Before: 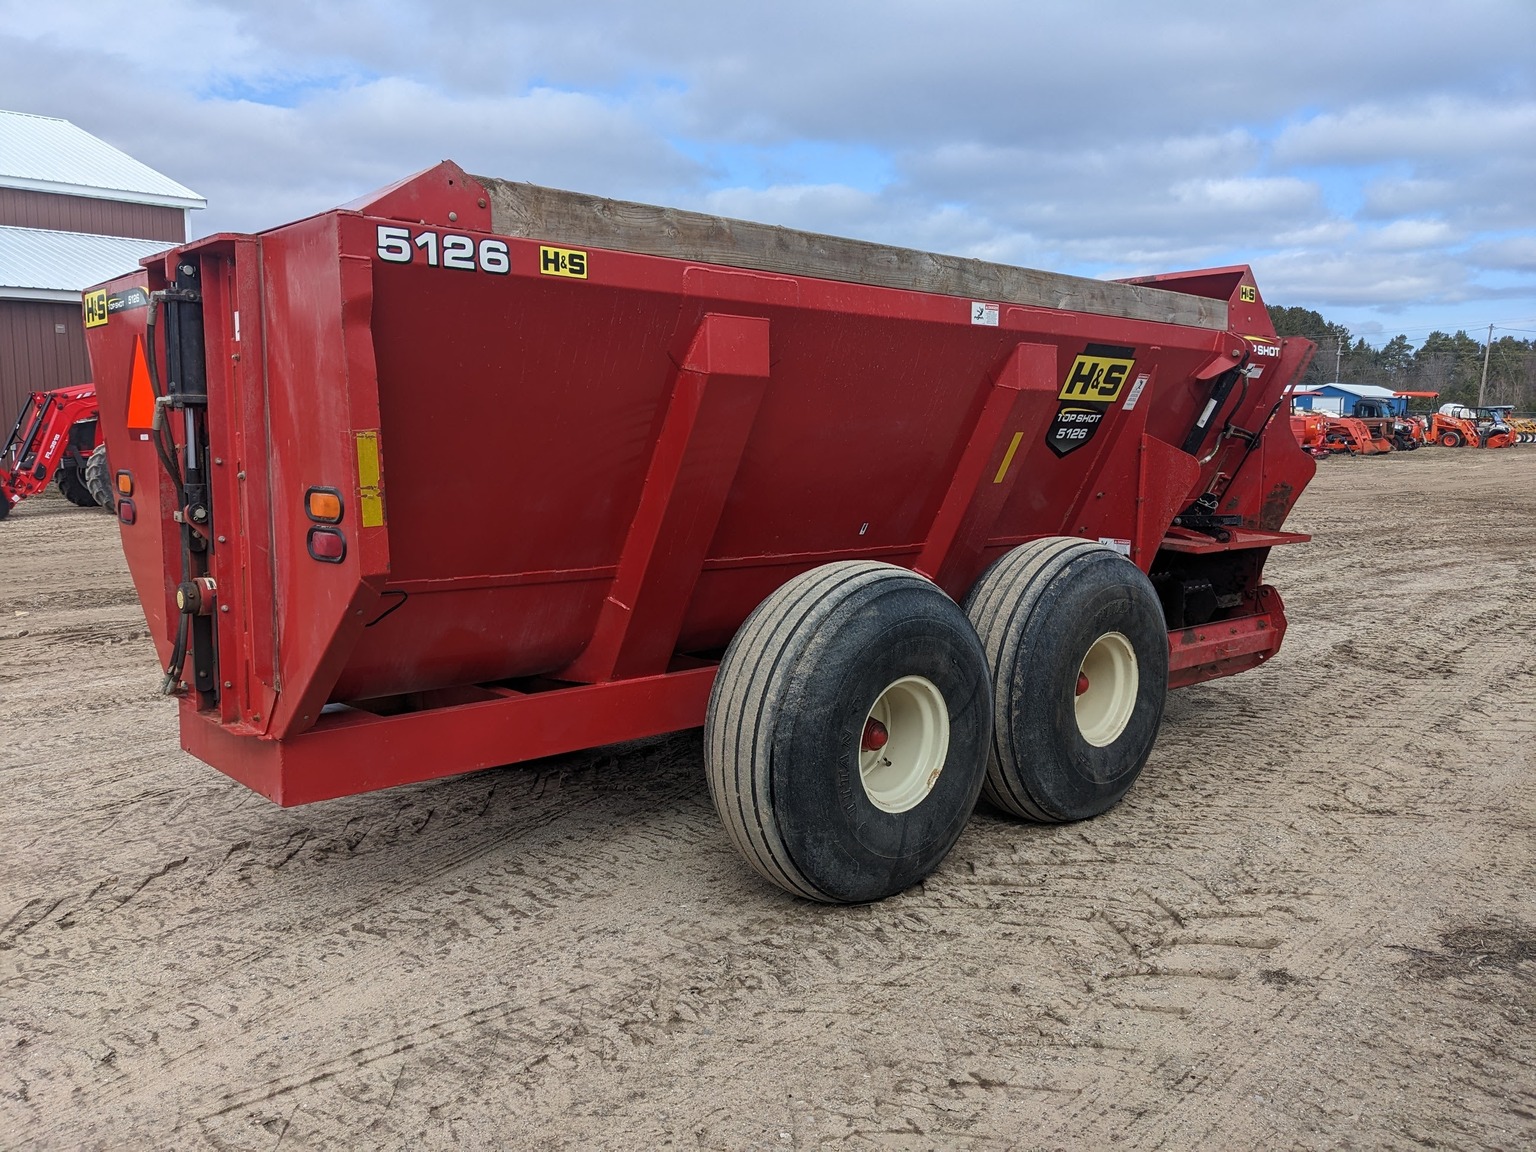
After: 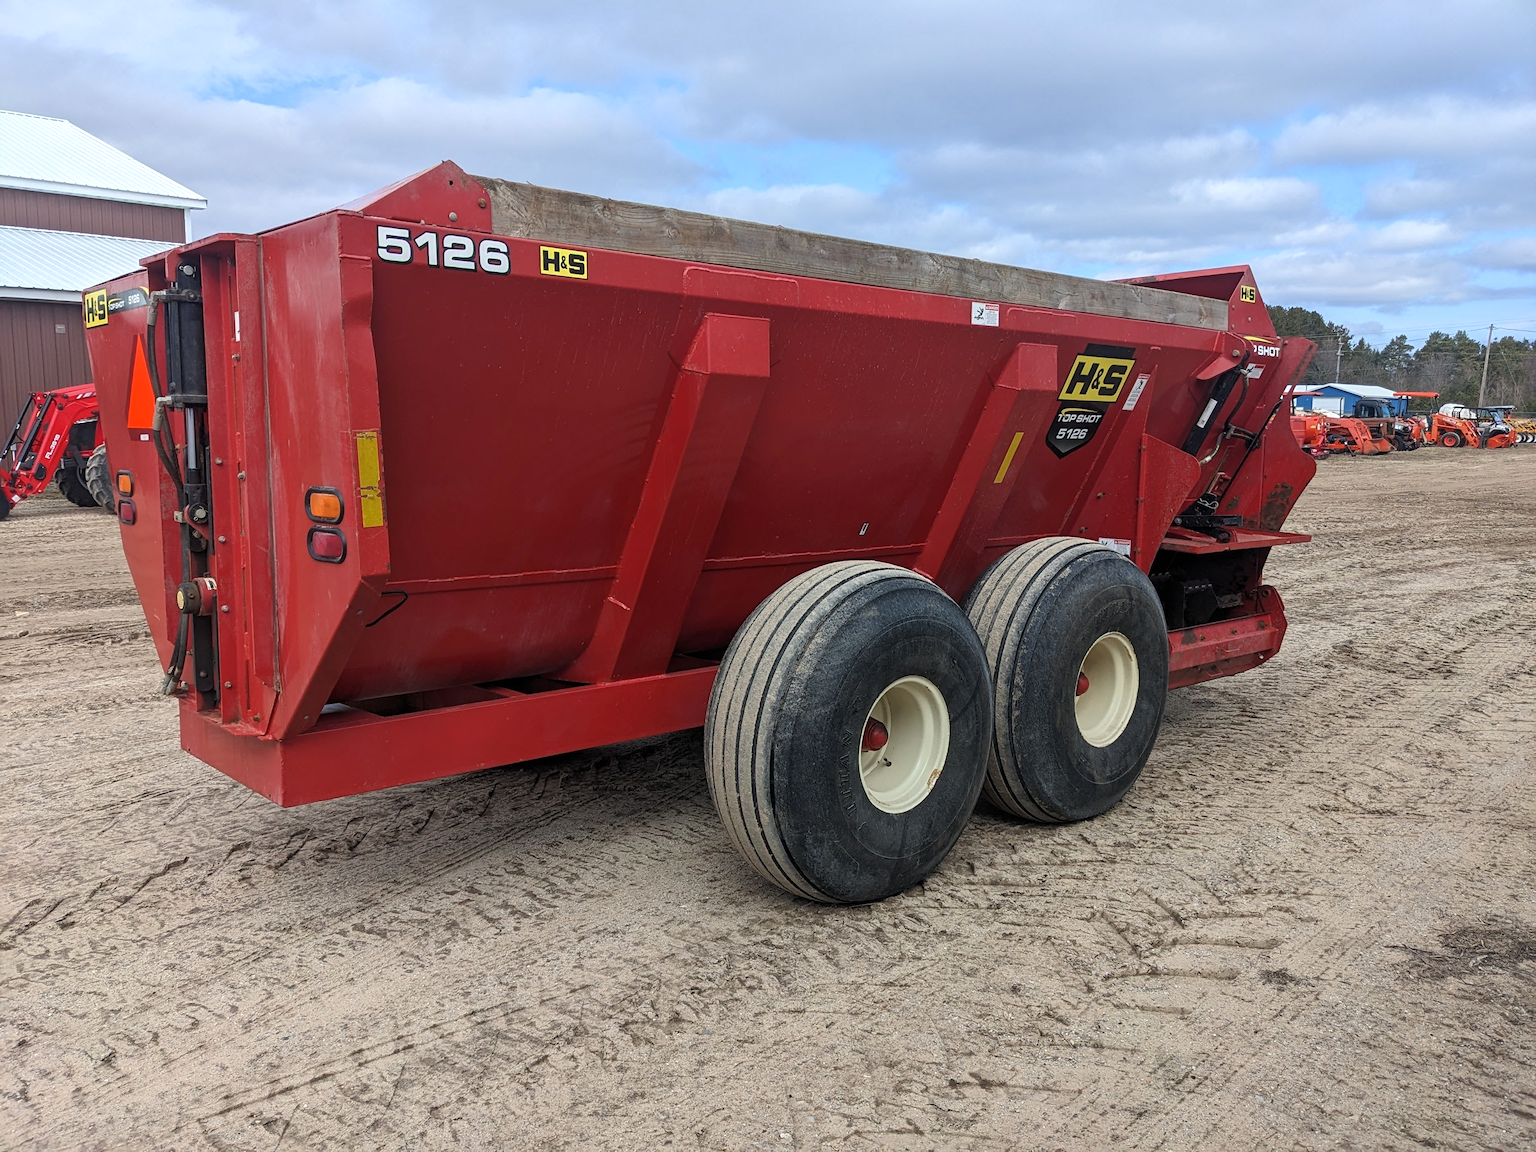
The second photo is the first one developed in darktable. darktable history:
exposure: exposure 0.209 EV, compensate highlight preservation false
